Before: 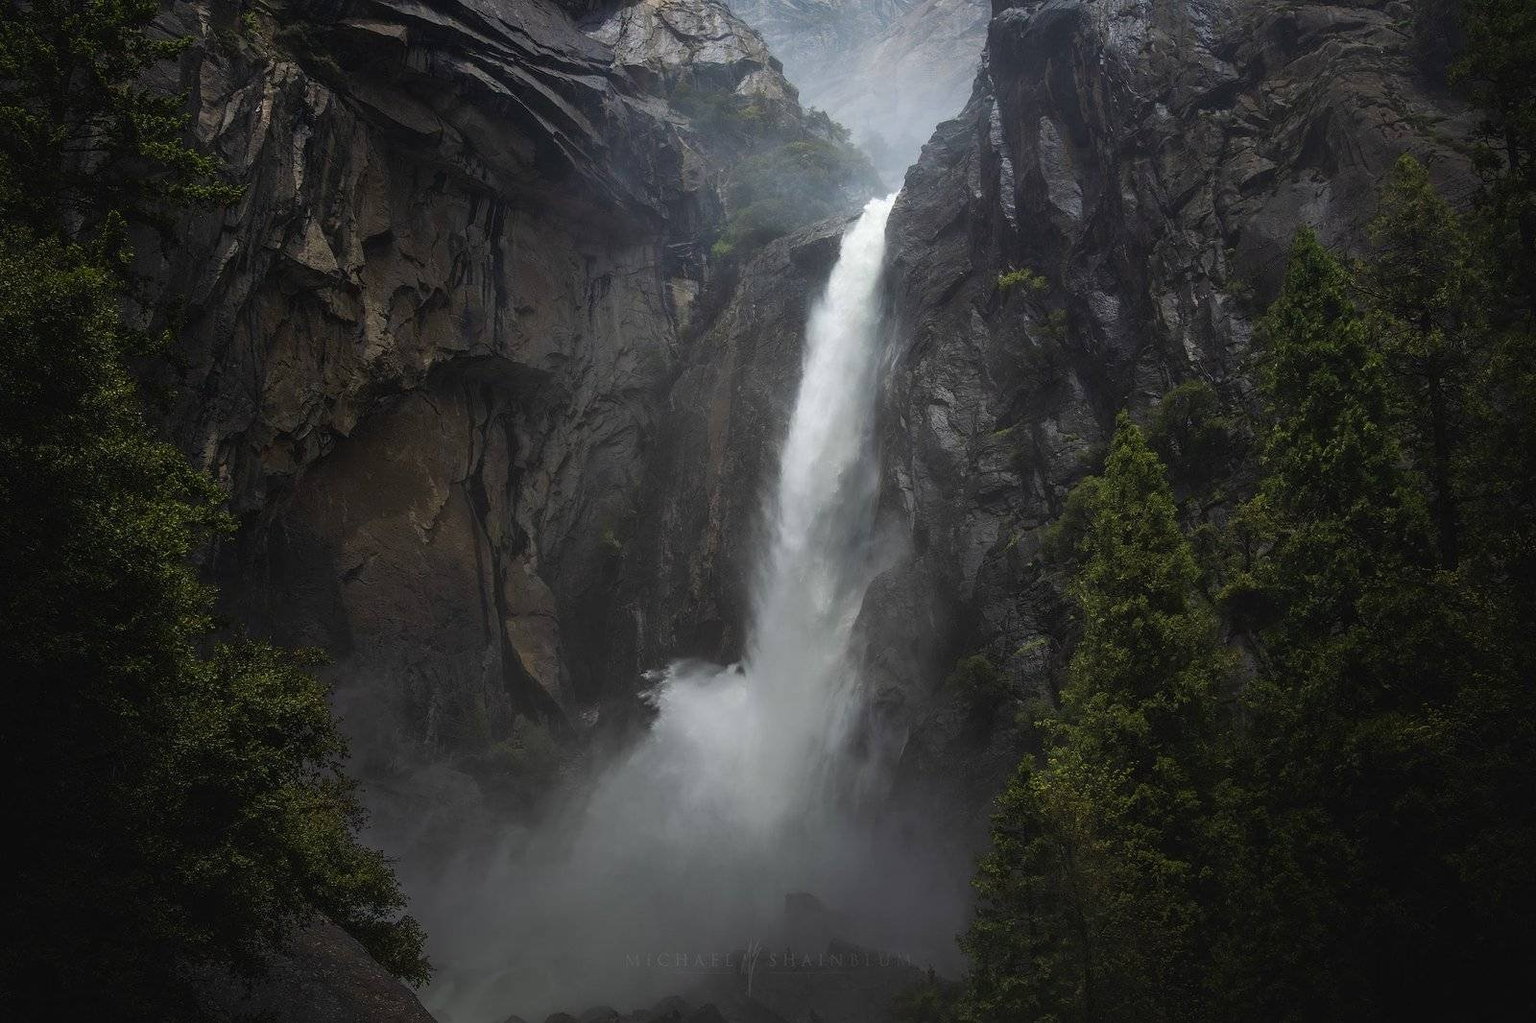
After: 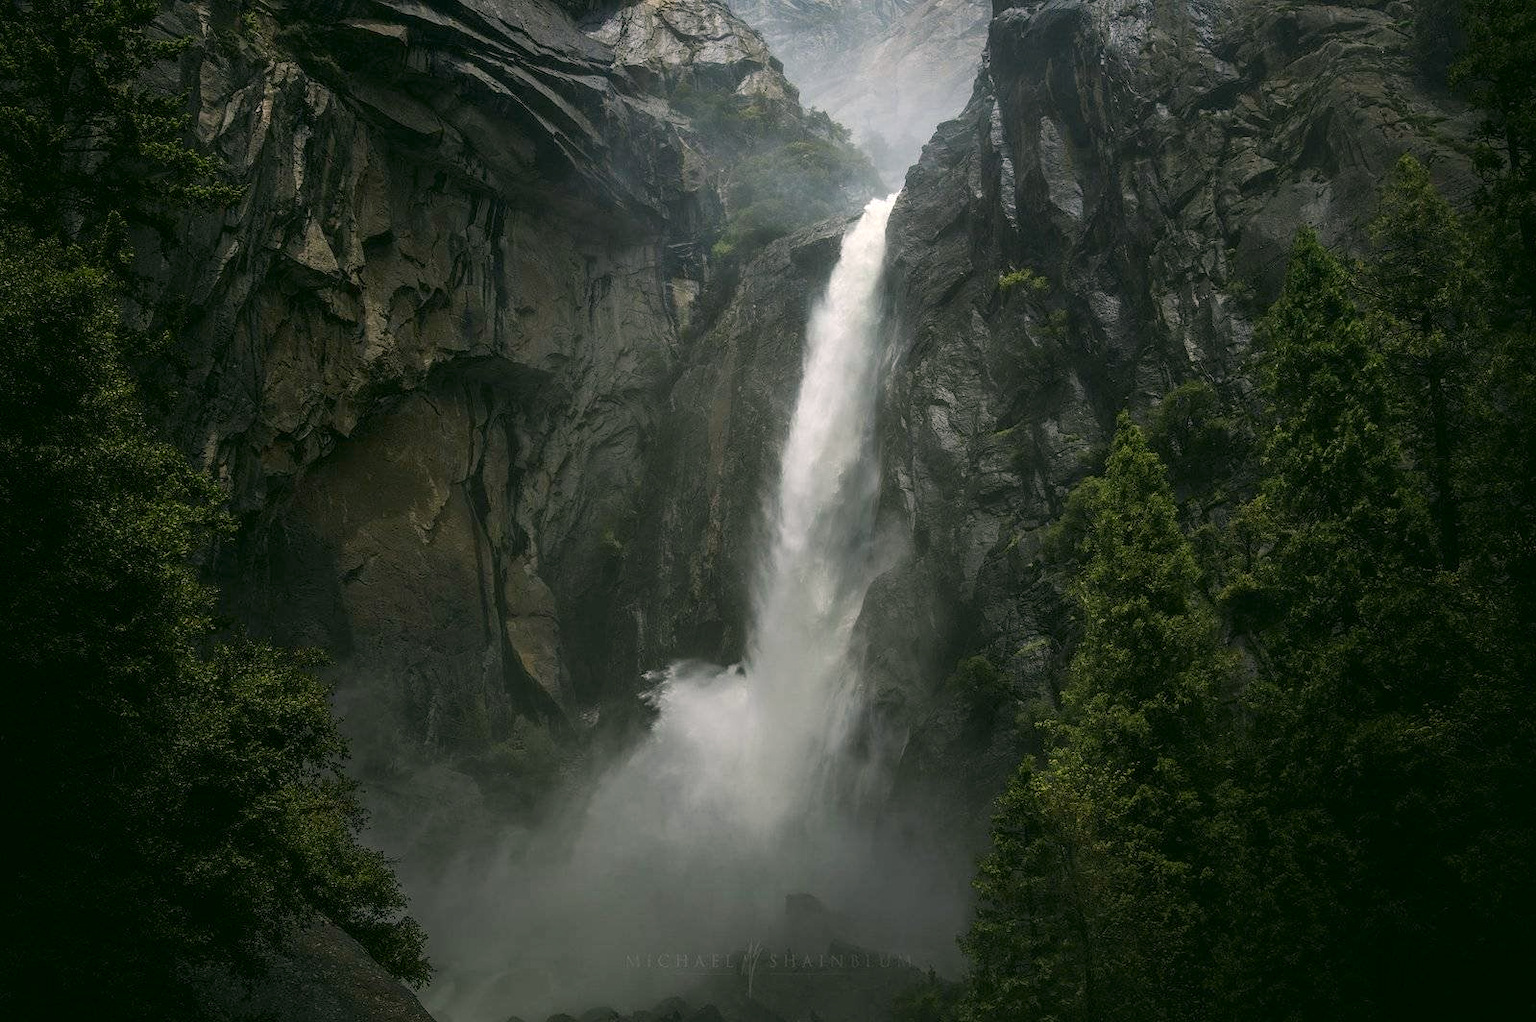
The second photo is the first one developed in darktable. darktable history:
color correction: highlights a* 4.02, highlights b* 4.98, shadows a* -7.55, shadows b* 4.98
local contrast: on, module defaults
crop: top 0.05%, bottom 0.098%
